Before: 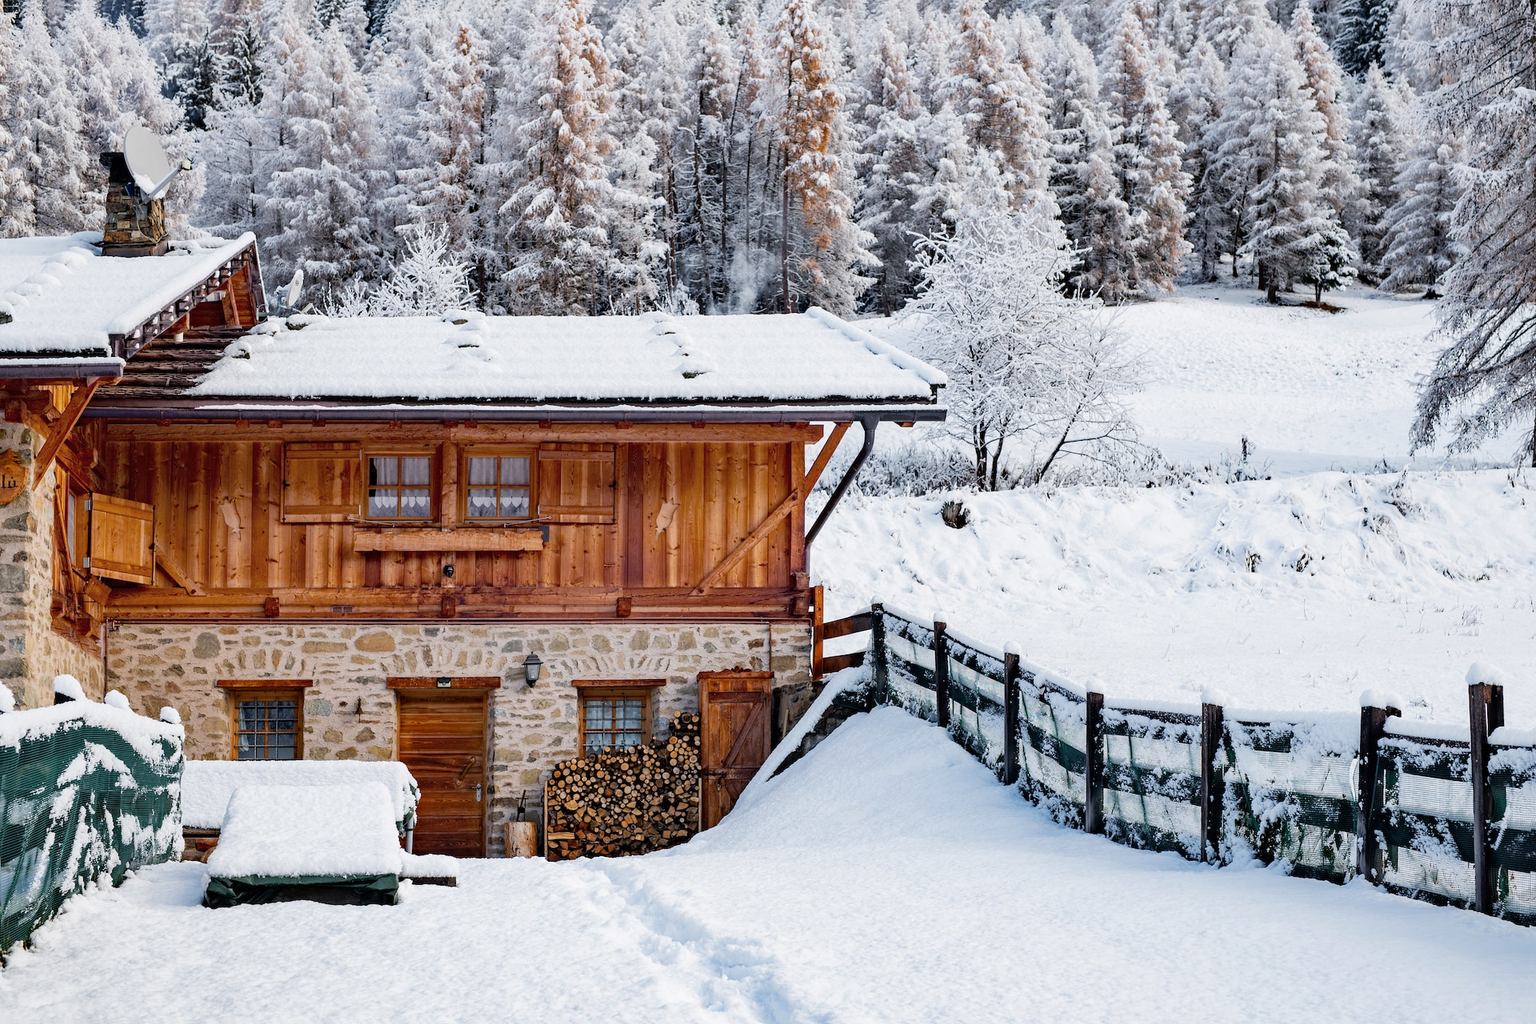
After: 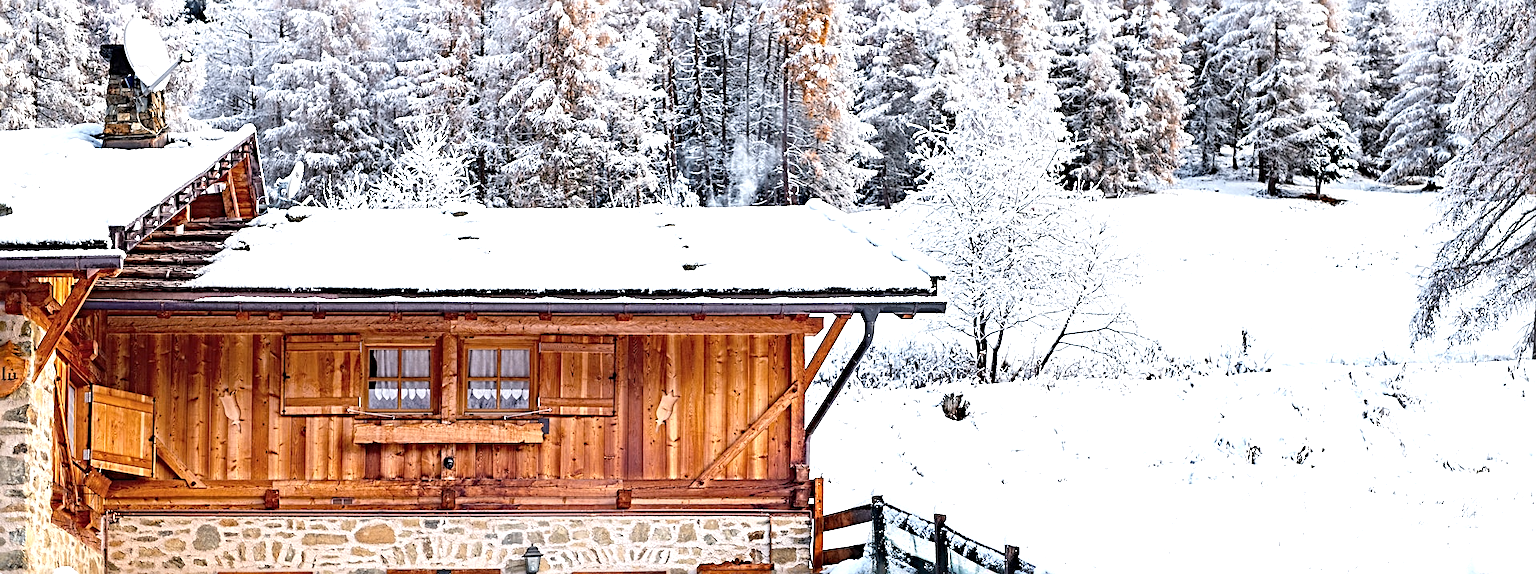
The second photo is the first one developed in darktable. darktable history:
sharpen: radius 2.817, amount 0.715
crop and rotate: top 10.605%, bottom 33.274%
exposure: black level correction 0, exposure 0.9 EV, compensate highlight preservation false
